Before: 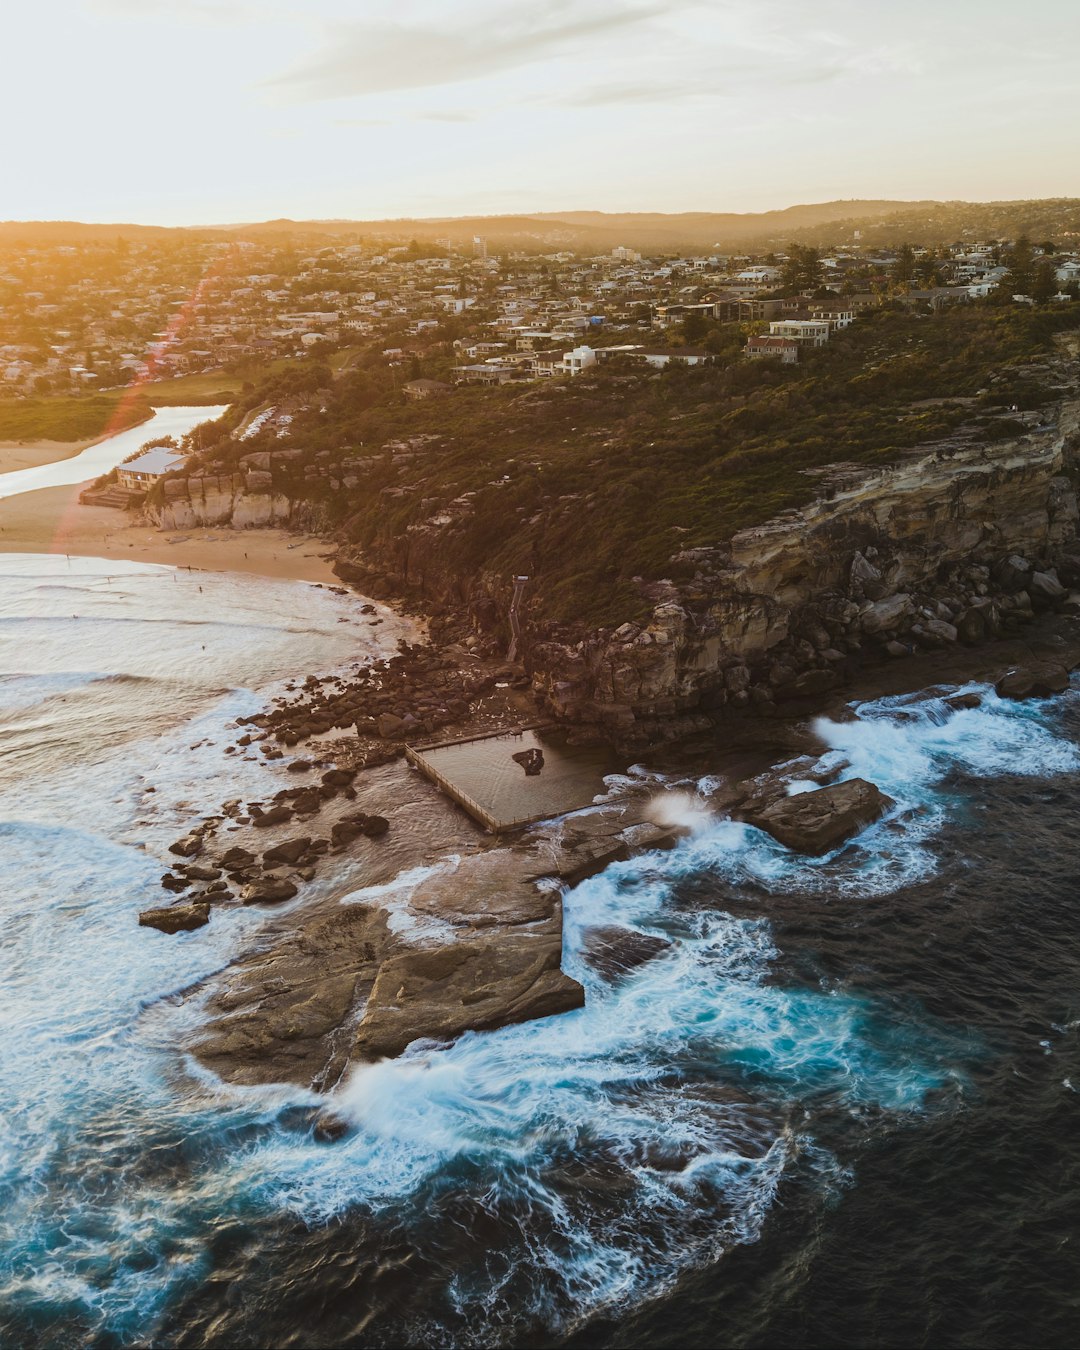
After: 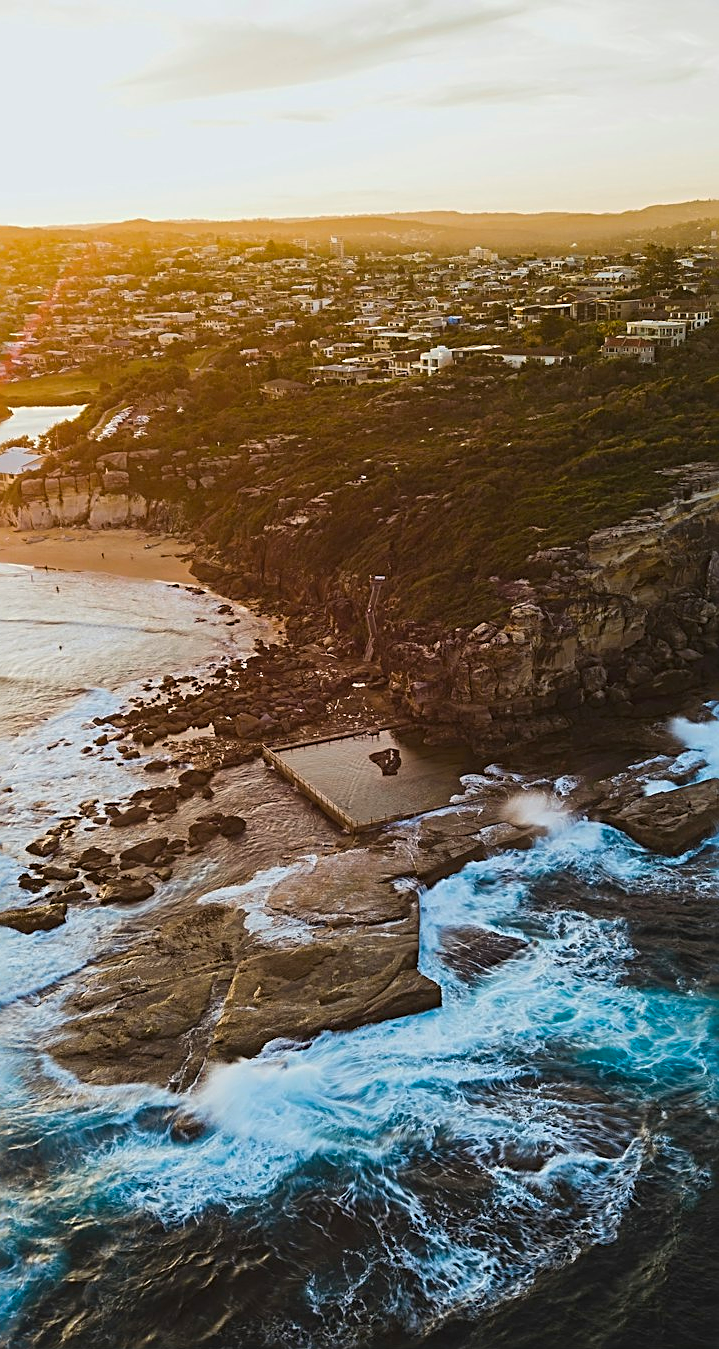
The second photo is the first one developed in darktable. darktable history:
sharpen: radius 2.817, amount 0.715
color balance rgb: perceptual saturation grading › global saturation 20%, global vibrance 20%
crop and rotate: left 13.342%, right 19.991%
